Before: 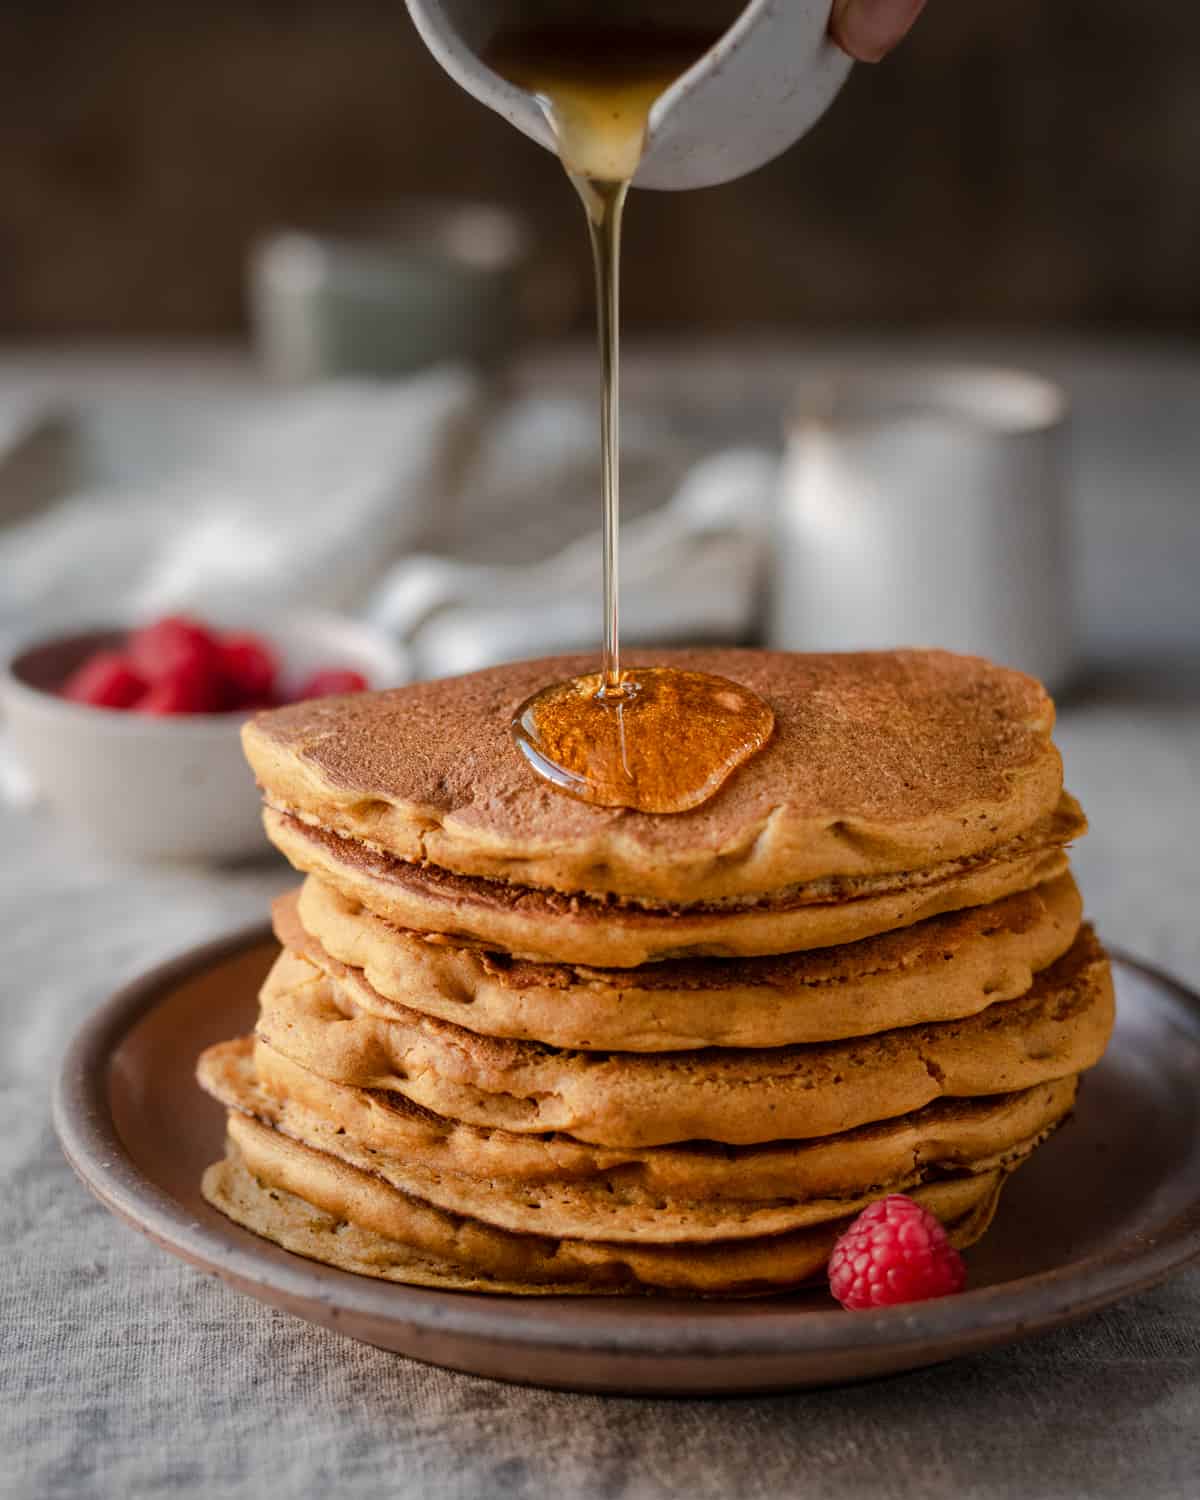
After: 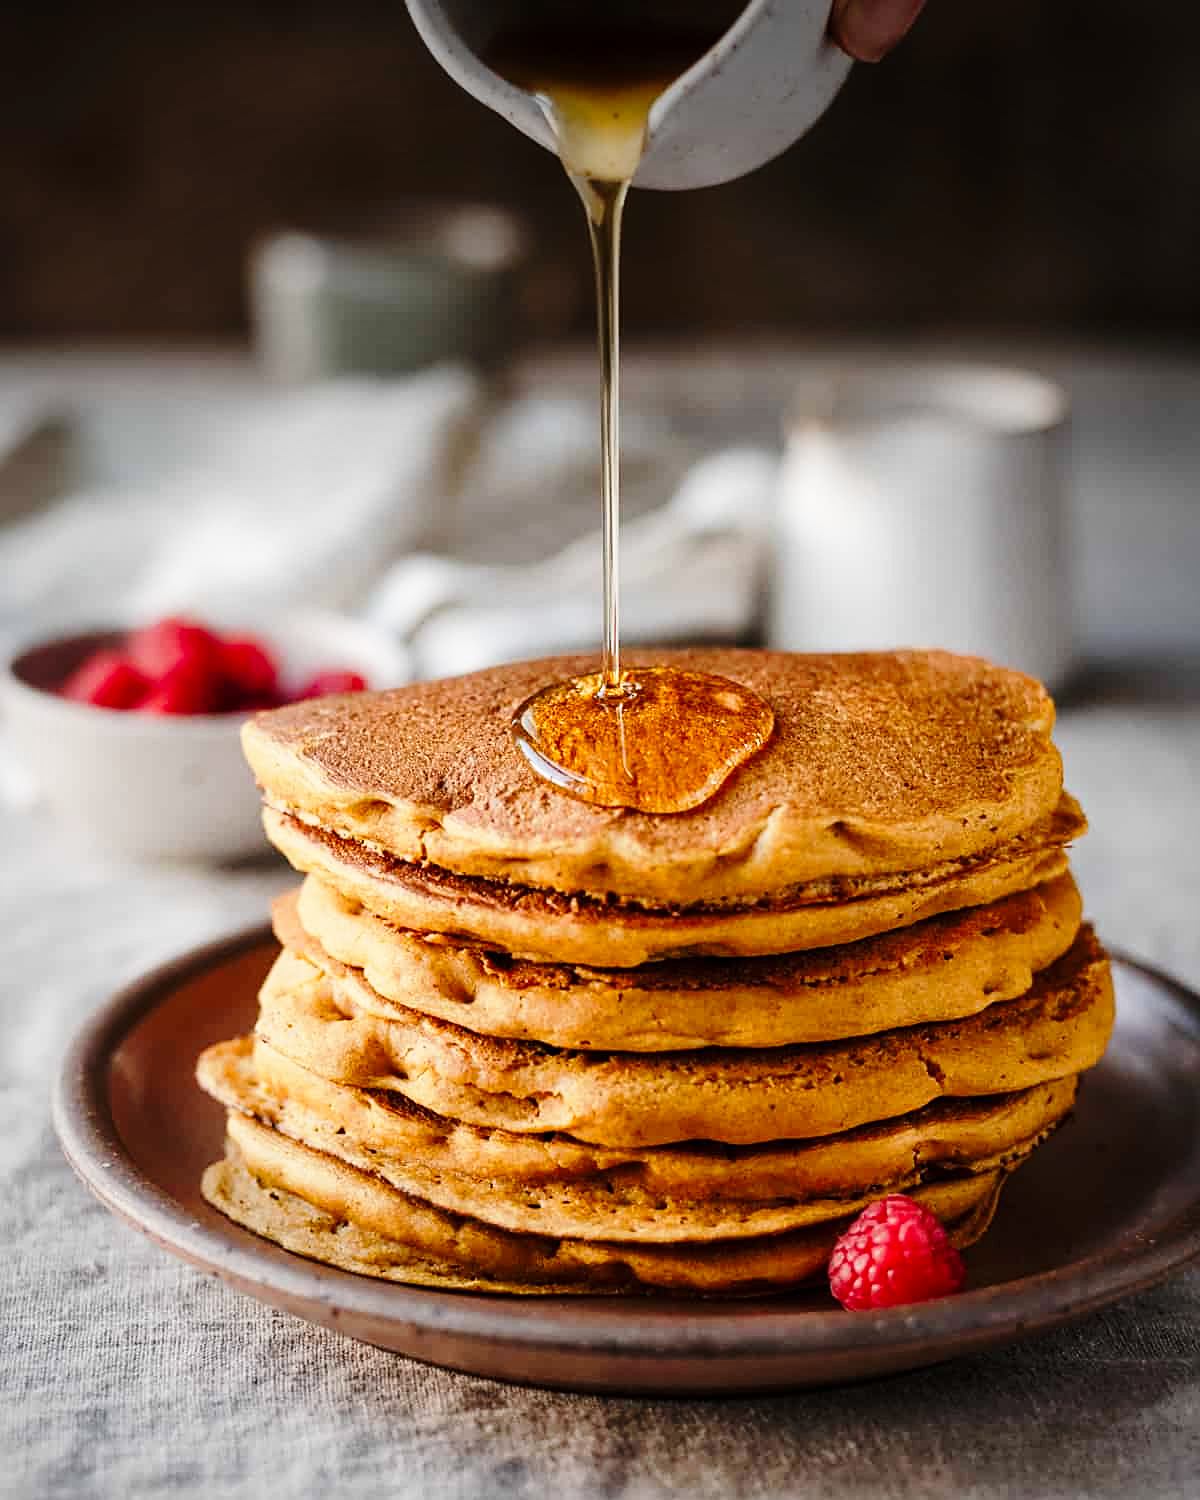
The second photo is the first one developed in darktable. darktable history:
color balance rgb: perceptual saturation grading › global saturation 10.127%, perceptual brilliance grading › highlights 10.156%, perceptual brilliance grading › mid-tones 4.686%, global vibrance -24.857%
exposure: exposure -0.412 EV, compensate exposure bias true, compensate highlight preservation false
base curve: curves: ch0 [(0, 0) (0.028, 0.03) (0.121, 0.232) (0.46, 0.748) (0.859, 0.968) (1, 1)], preserve colors none
vignetting: fall-off radius 60.9%, saturation -0.031, center (-0.027, 0.402)
sharpen: on, module defaults
